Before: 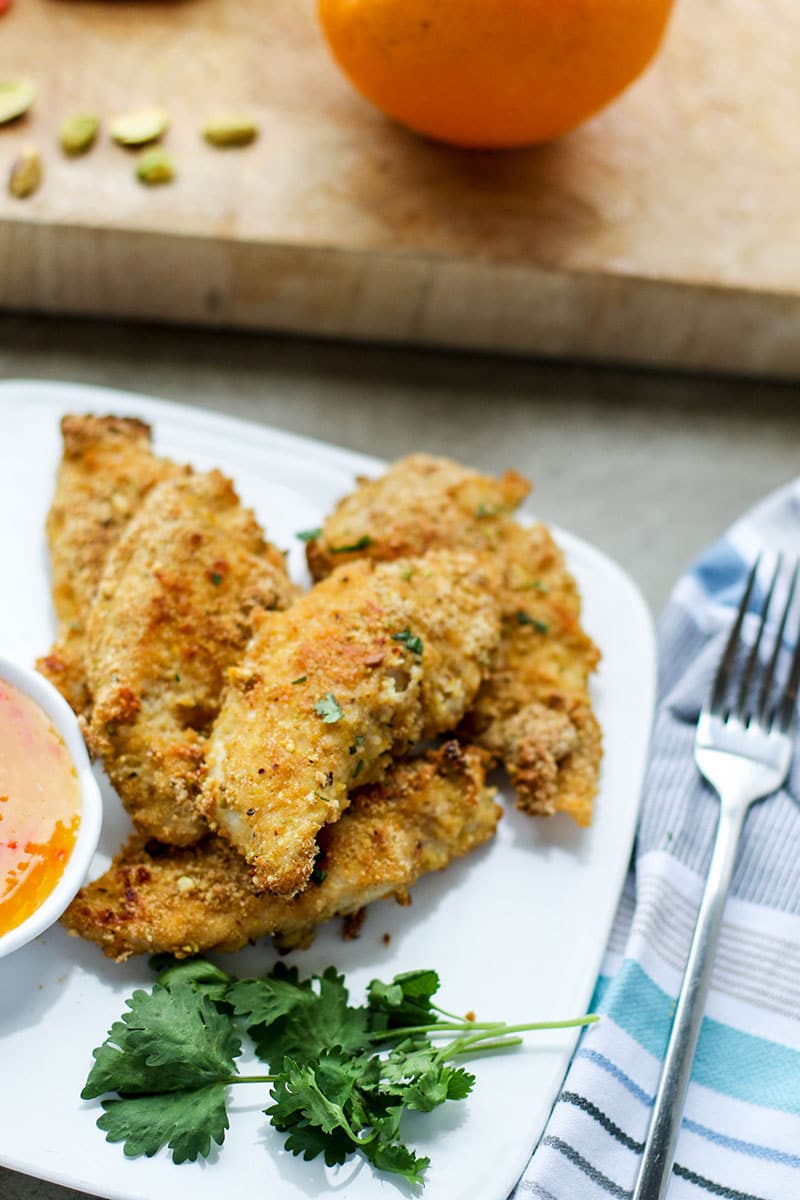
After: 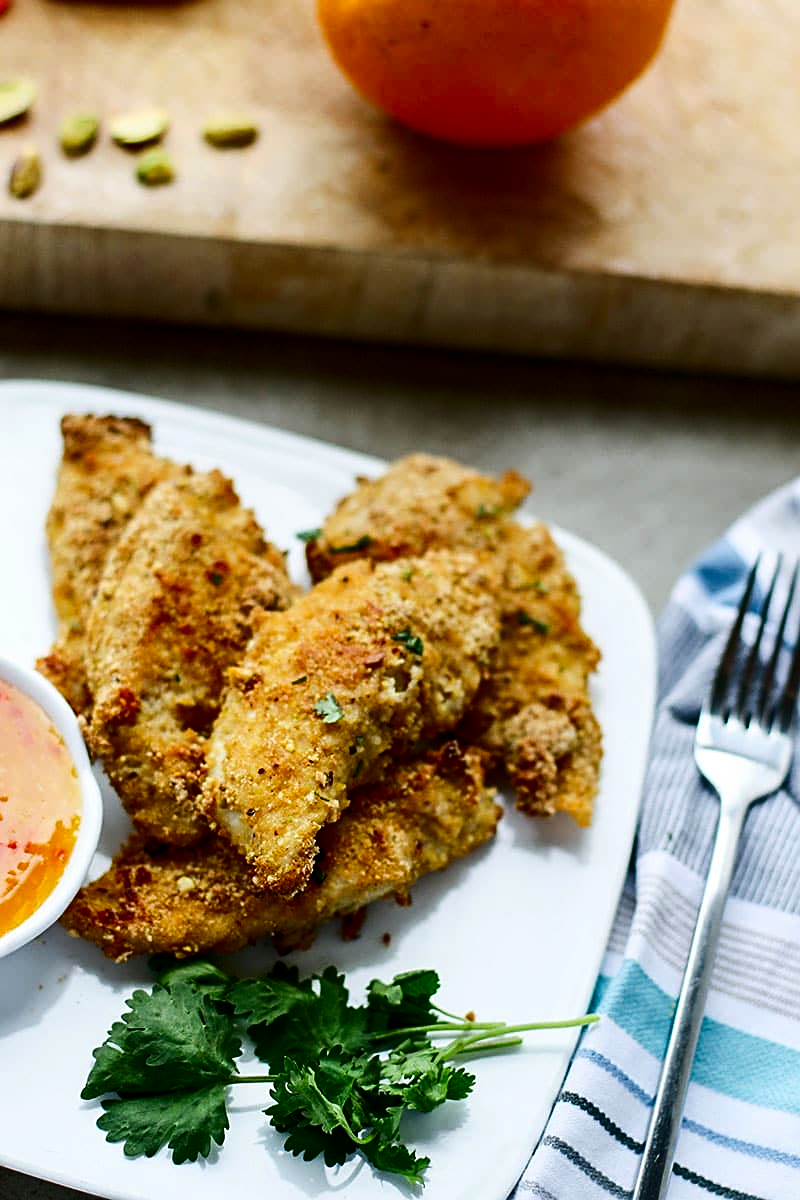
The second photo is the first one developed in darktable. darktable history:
contrast brightness saturation: contrast 0.19, brightness -0.24, saturation 0.11
sharpen: on, module defaults
